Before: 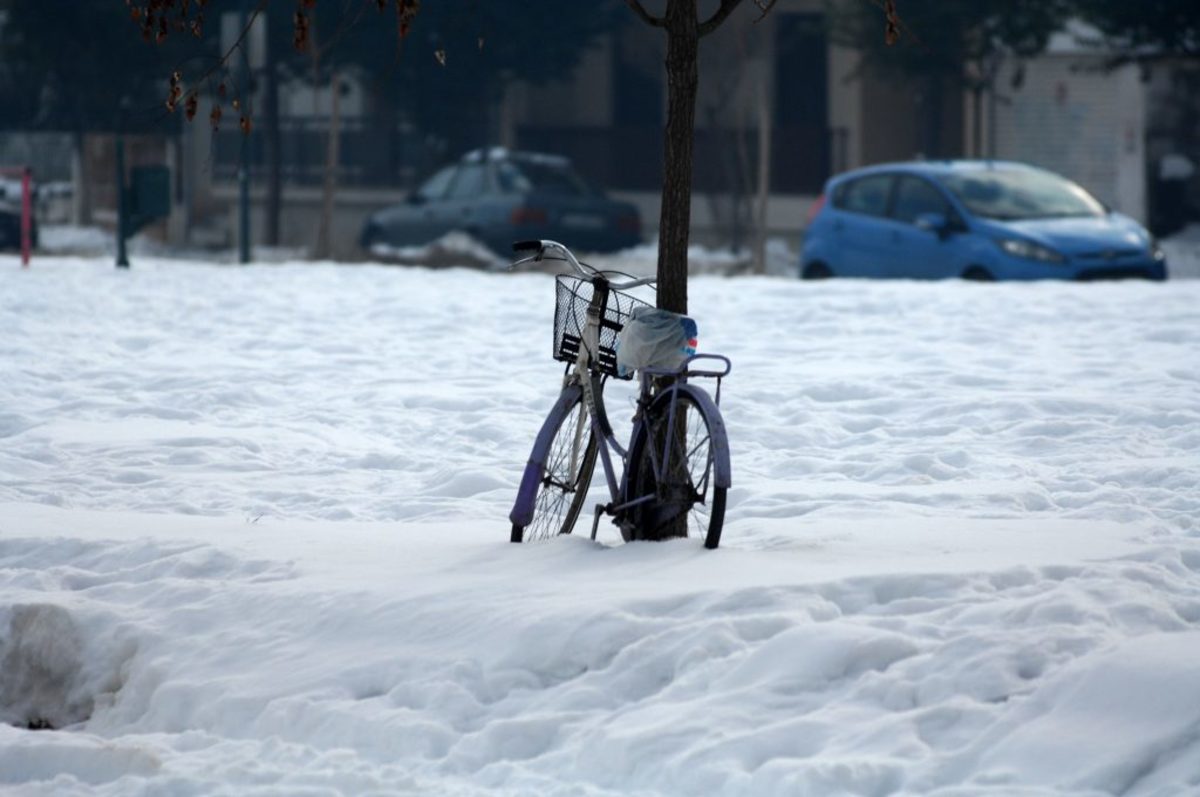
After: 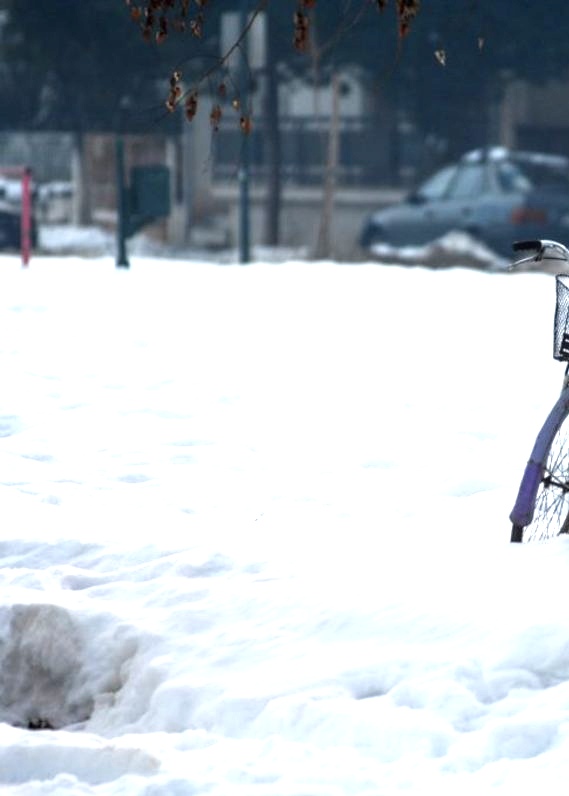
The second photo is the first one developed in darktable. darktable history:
local contrast: on, module defaults
crop and rotate: left 0.002%, top 0%, right 52.563%
exposure: black level correction 0, exposure 1.024 EV, compensate highlight preservation false
